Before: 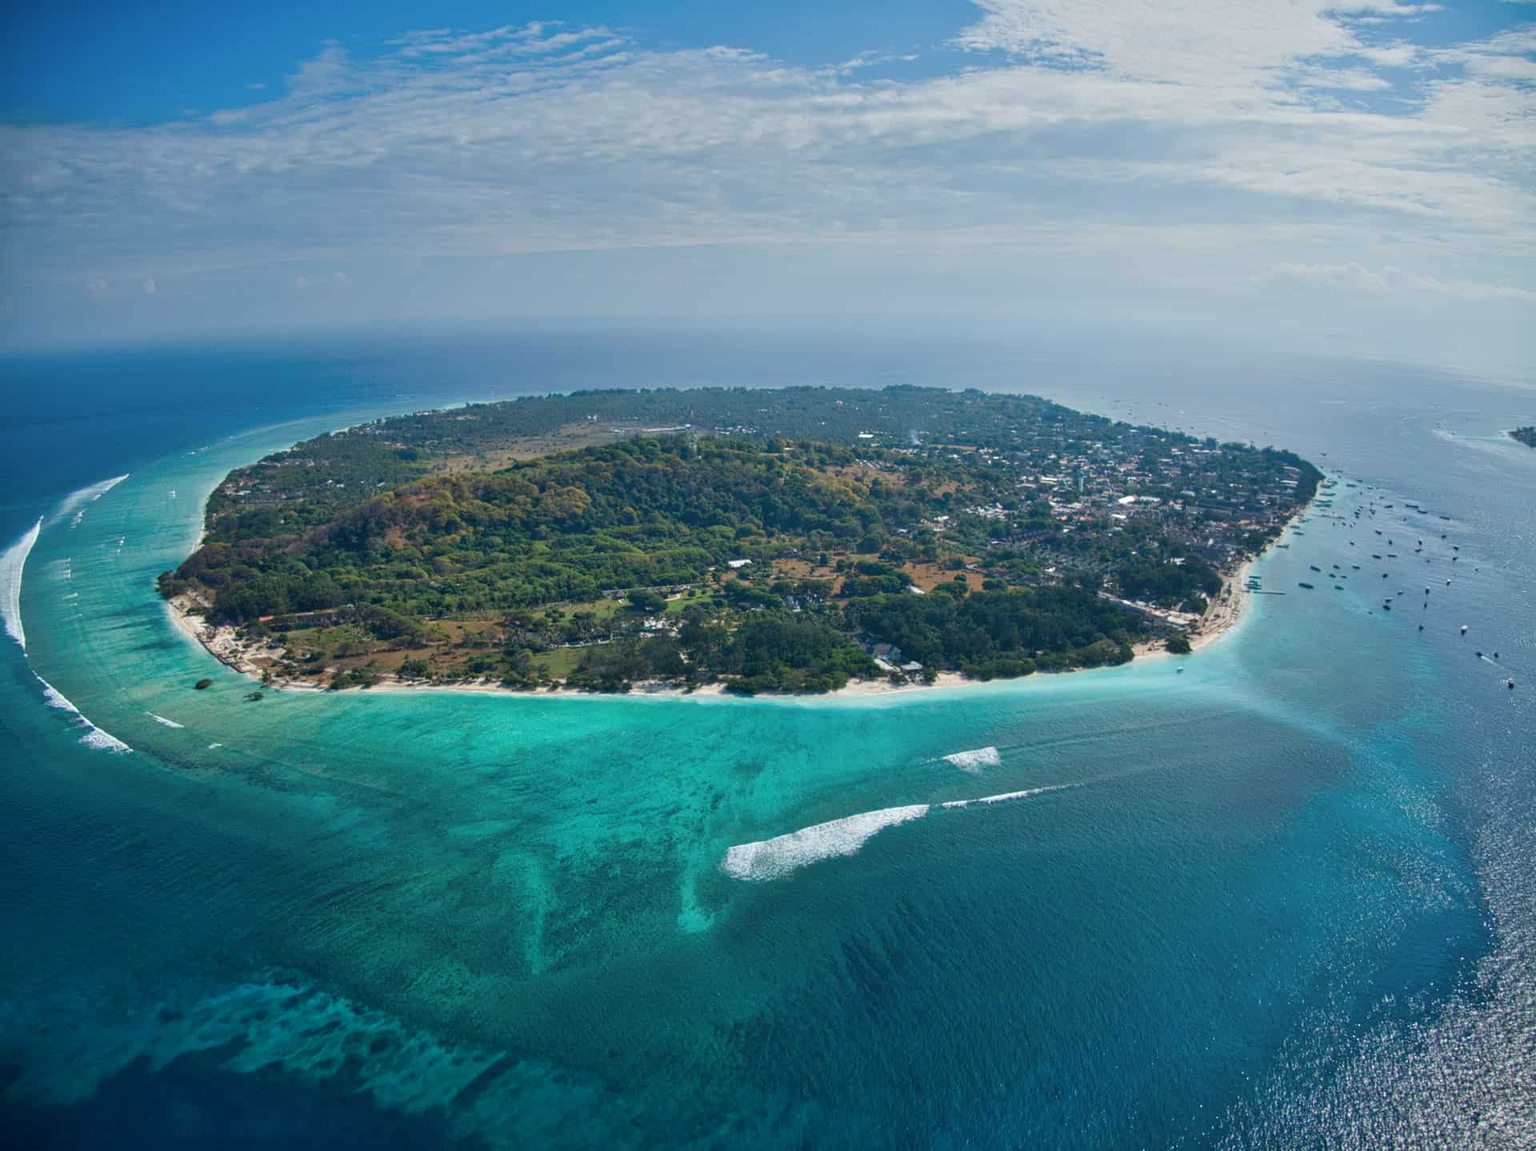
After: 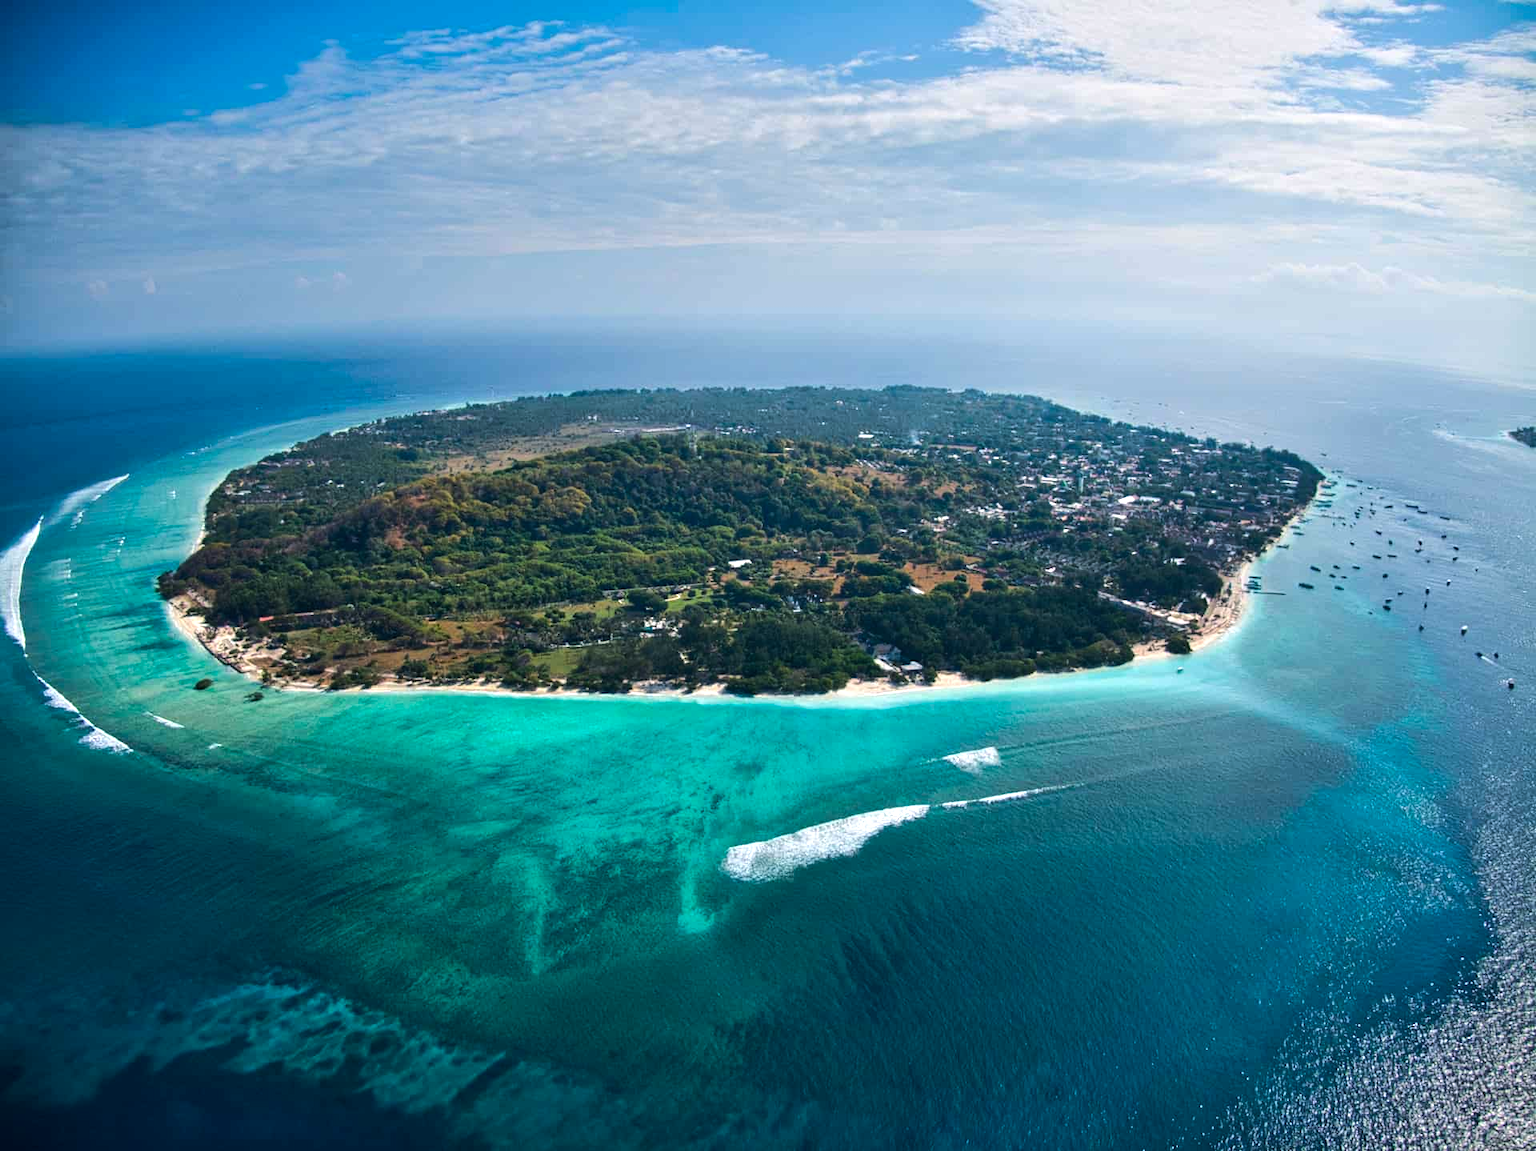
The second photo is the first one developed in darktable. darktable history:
contrast brightness saturation: saturation -0.048
color balance rgb: highlights gain › chroma 0.993%, highlights gain › hue 25.2°, perceptual saturation grading › global saturation 19.901%, perceptual brilliance grading › highlights 17.309%, perceptual brilliance grading › mid-tones 31.269%, perceptual brilliance grading › shadows -31.421%, global vibrance 20%
